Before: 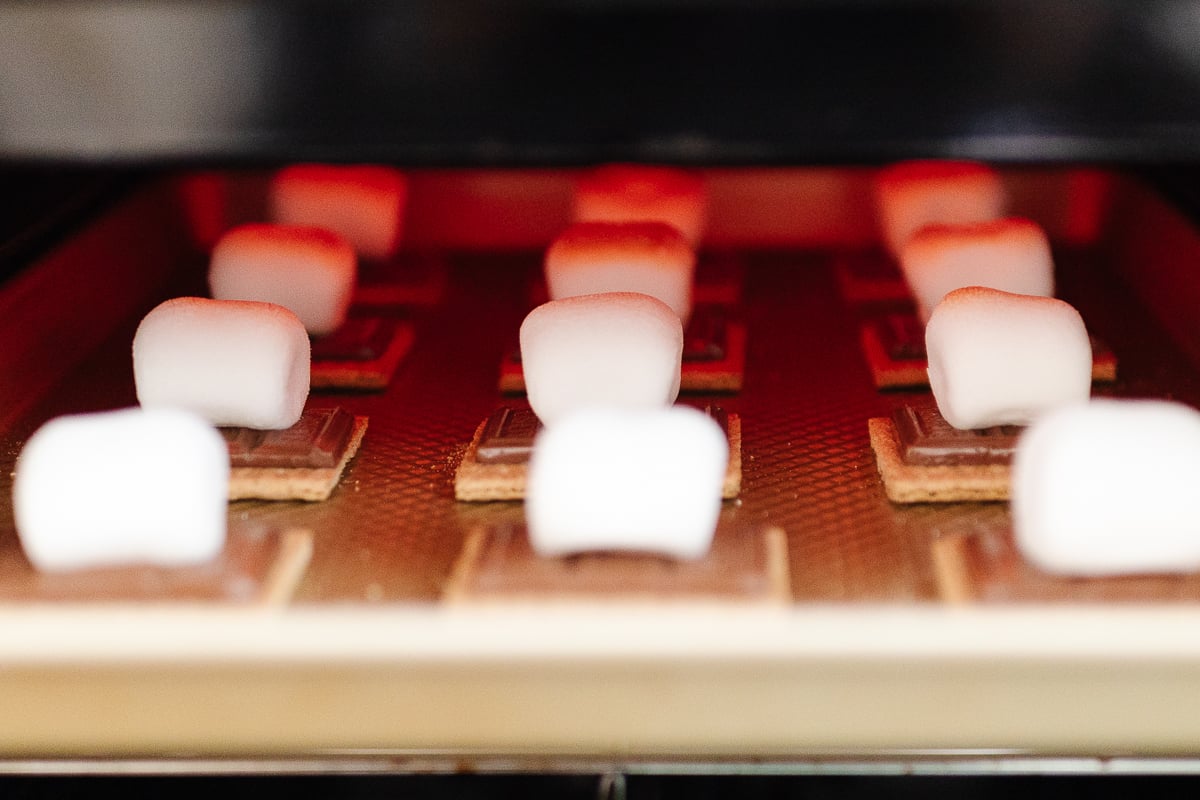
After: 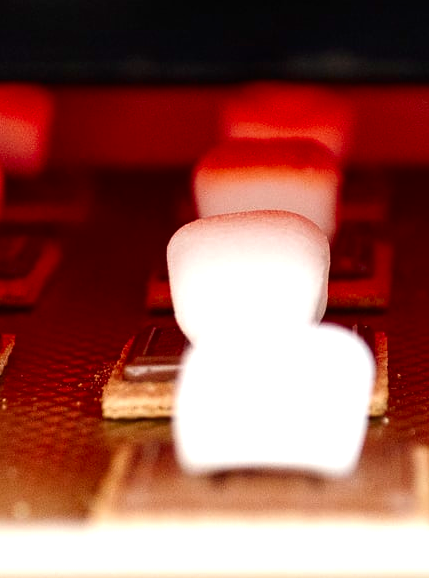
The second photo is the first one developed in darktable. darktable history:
crop and rotate: left 29.483%, top 10.259%, right 34.761%, bottom 17.408%
contrast brightness saturation: brightness -0.196, saturation 0.083
exposure: black level correction 0, exposure 0.5 EV, compensate highlight preservation false
